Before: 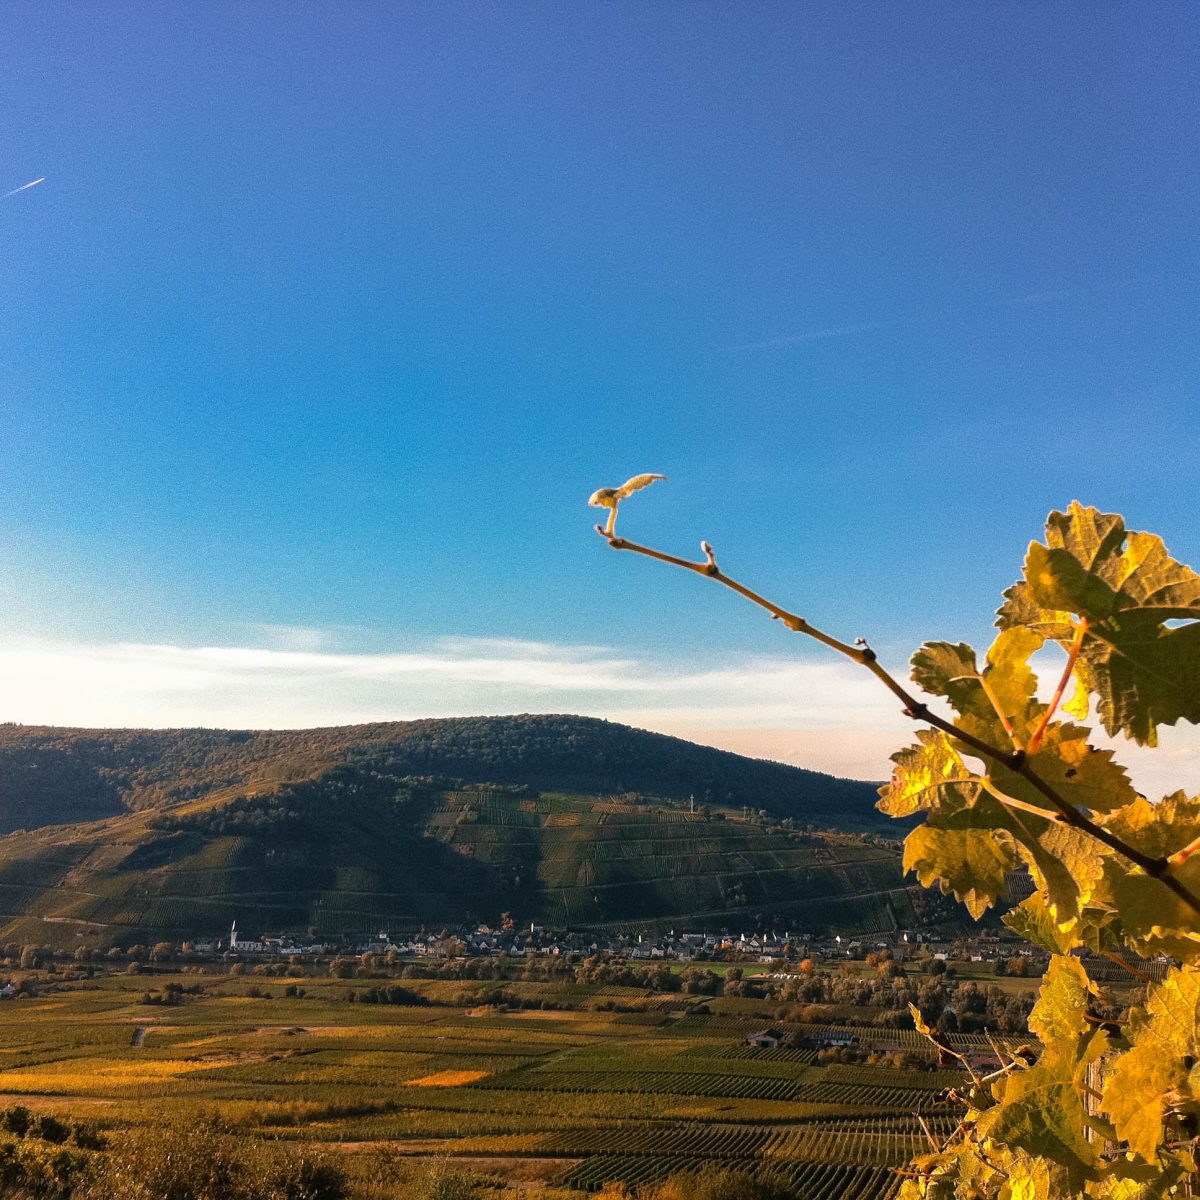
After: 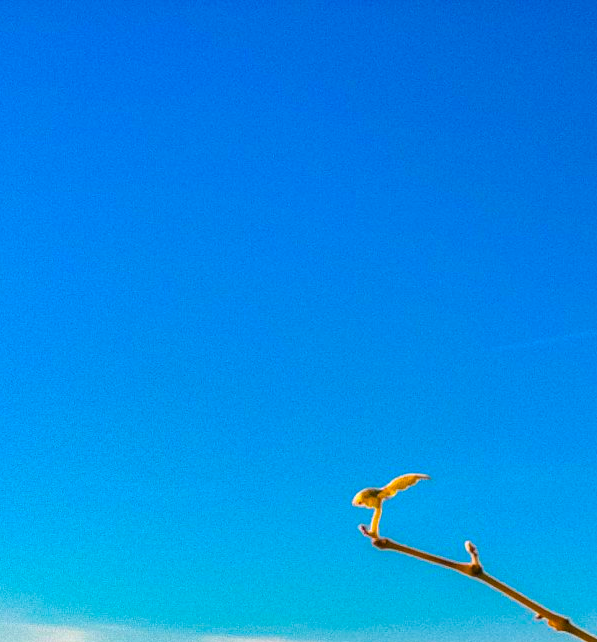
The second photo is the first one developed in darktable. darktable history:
color balance rgb: shadows lift › luminance -9.609%, highlights gain › chroma 2.033%, highlights gain › hue 66.16°, linear chroma grading › global chroma 42.104%, perceptual saturation grading › global saturation 18.144%, global vibrance 20%
crop: left 19.68%, right 30.562%, bottom 46.443%
